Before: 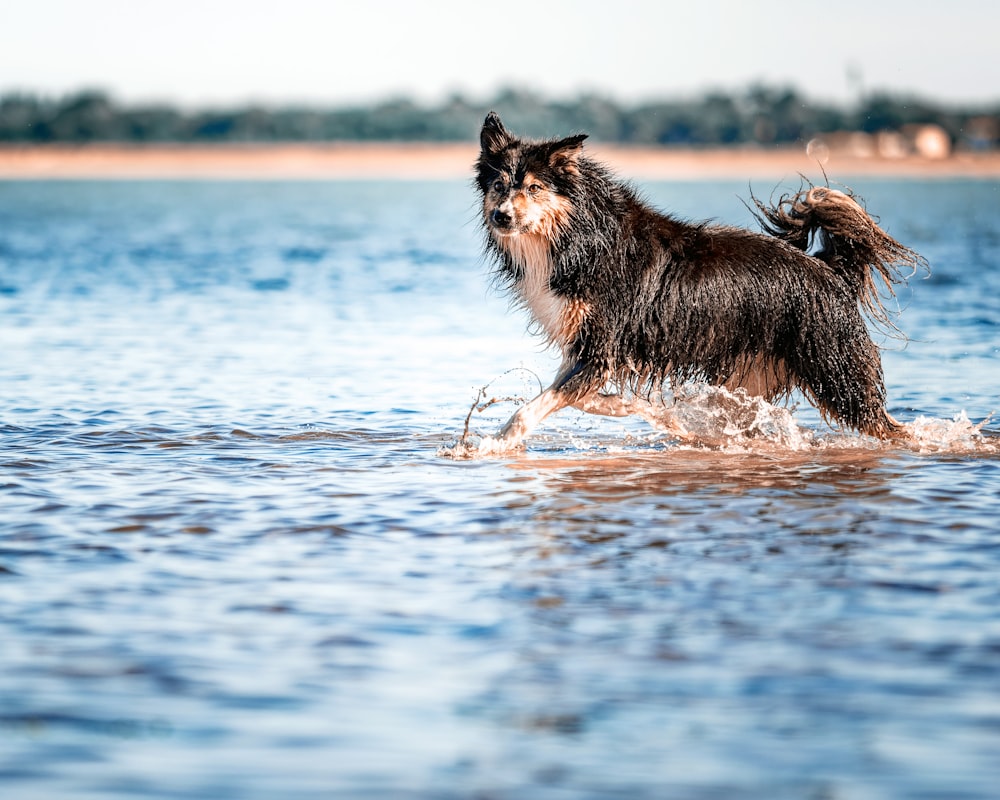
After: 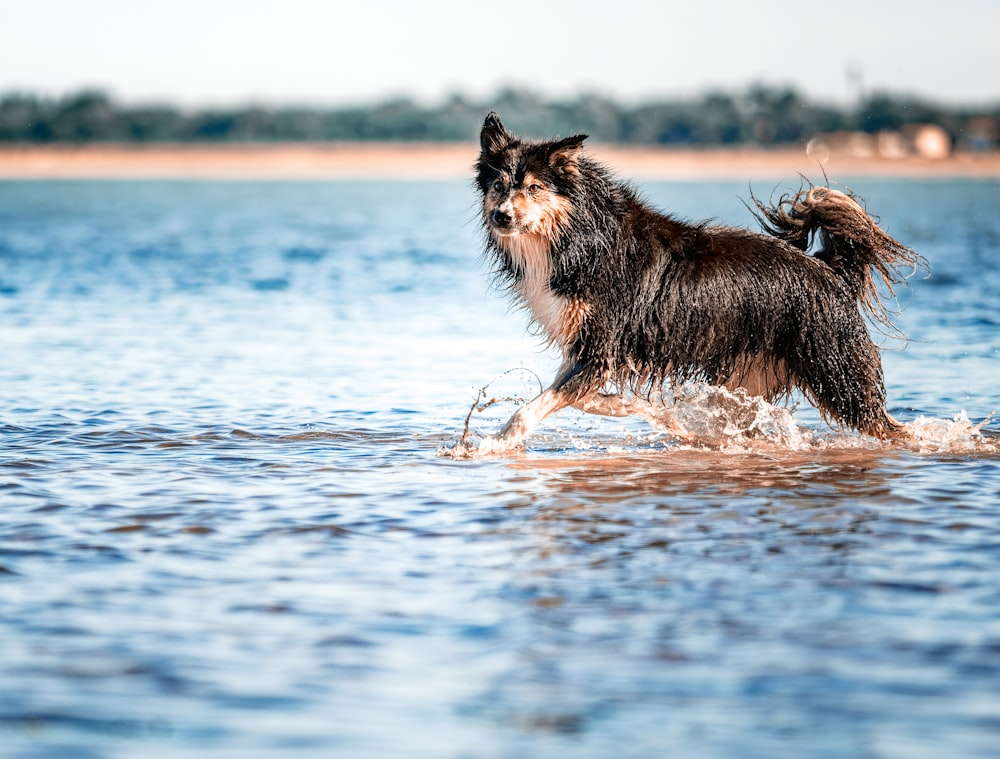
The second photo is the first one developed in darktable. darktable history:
crop and rotate: top 0%, bottom 5.052%
